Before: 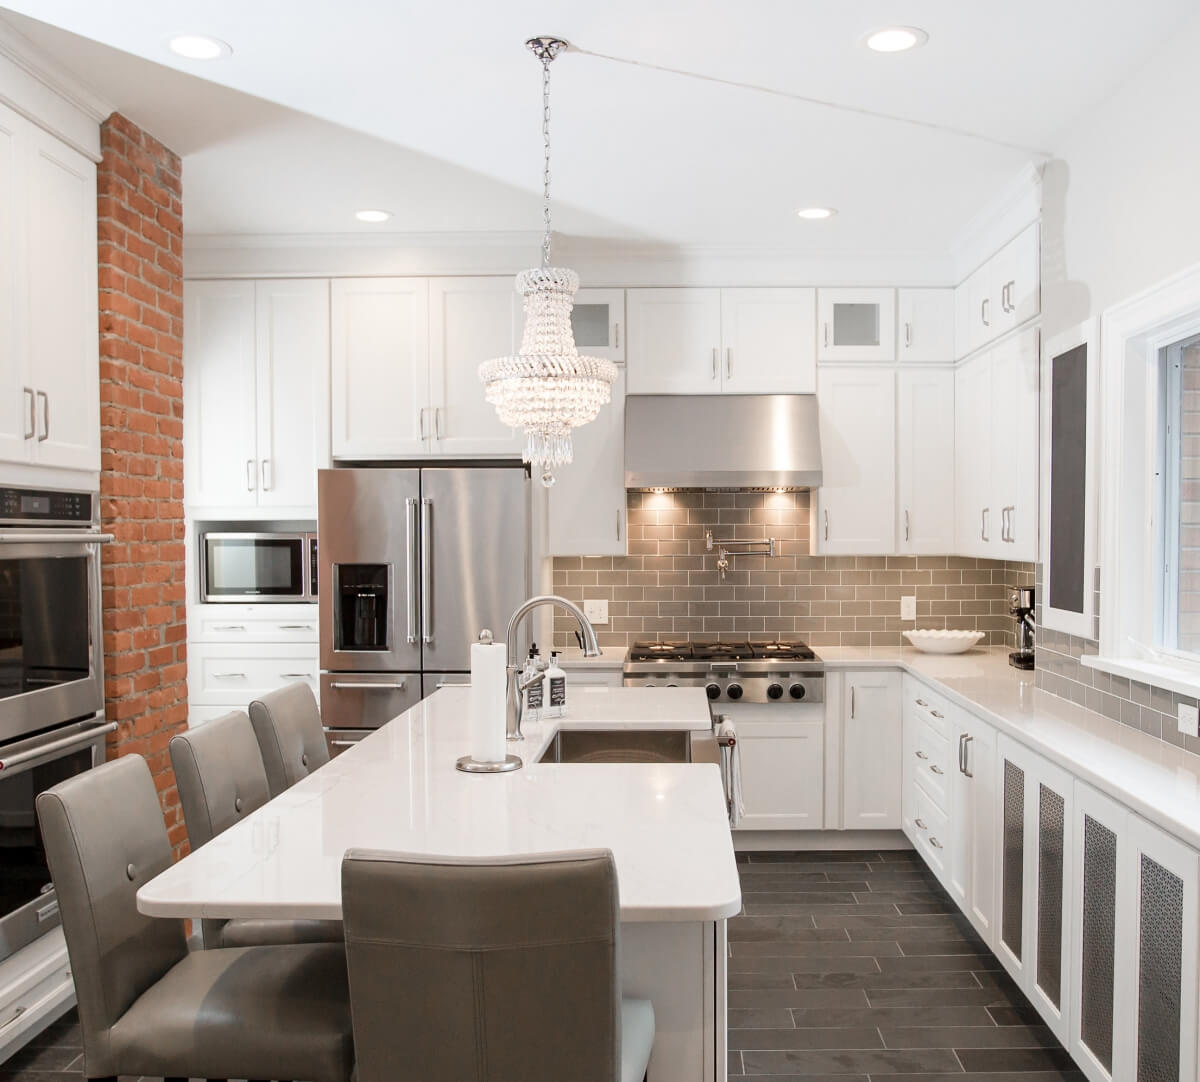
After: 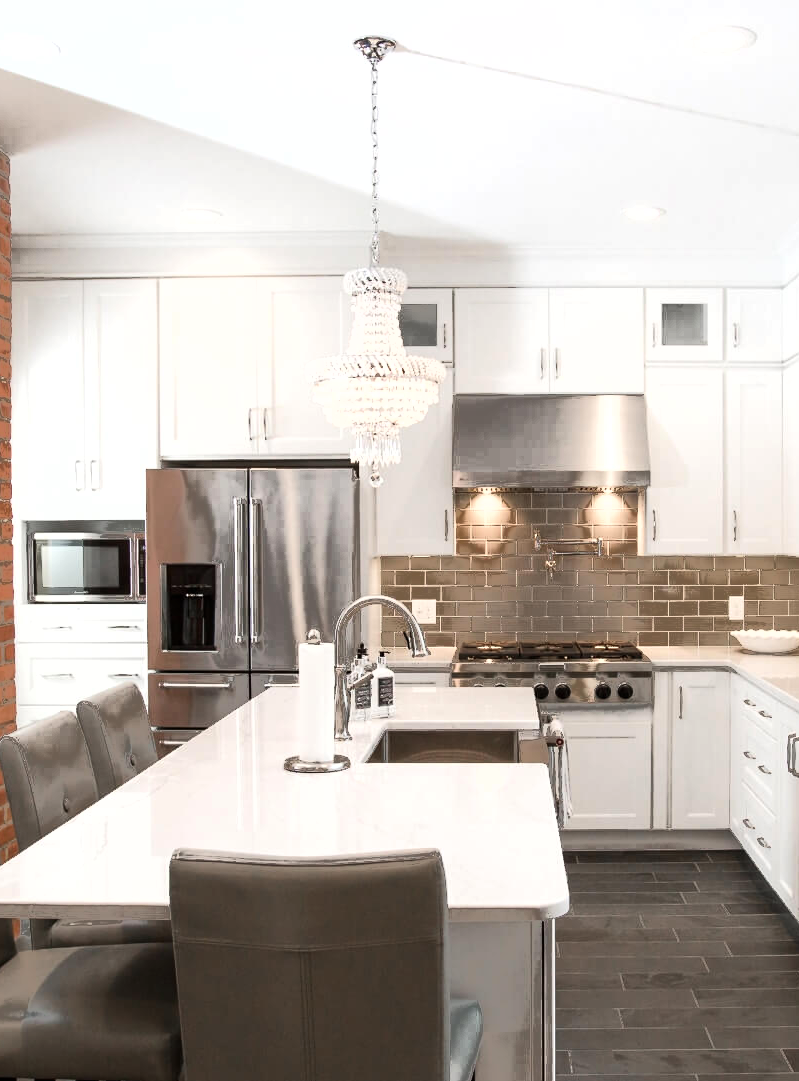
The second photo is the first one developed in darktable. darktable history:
fill light: exposure -0.73 EV, center 0.69, width 2.2
tone equalizer: -8 EV -0.417 EV, -7 EV -0.389 EV, -6 EV -0.333 EV, -5 EV -0.222 EV, -3 EV 0.222 EV, -2 EV 0.333 EV, -1 EV 0.389 EV, +0 EV 0.417 EV, edges refinement/feathering 500, mask exposure compensation -1.57 EV, preserve details no
crop and rotate: left 14.385%, right 18.948%
